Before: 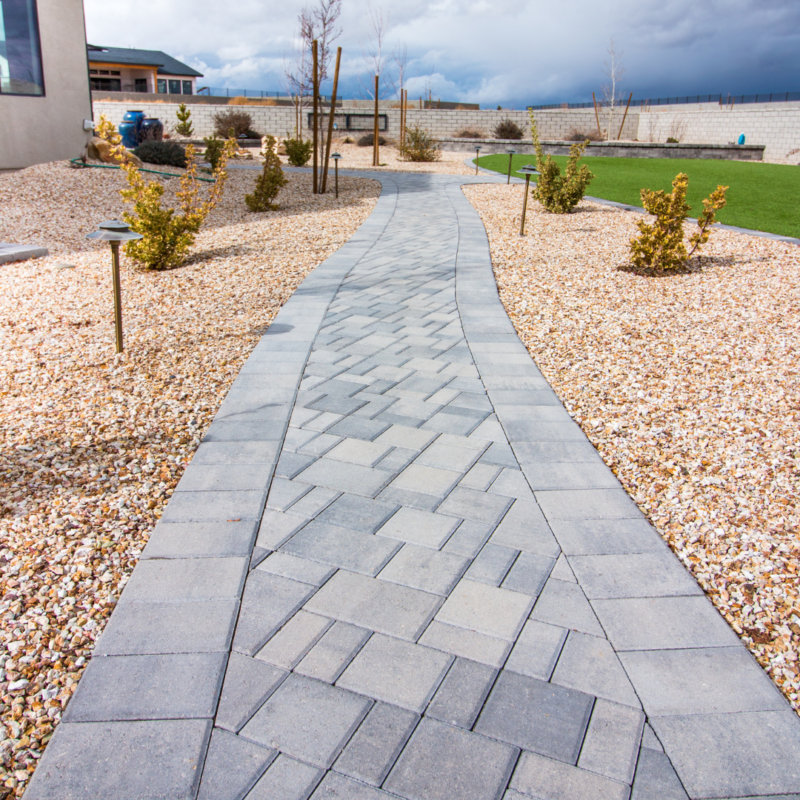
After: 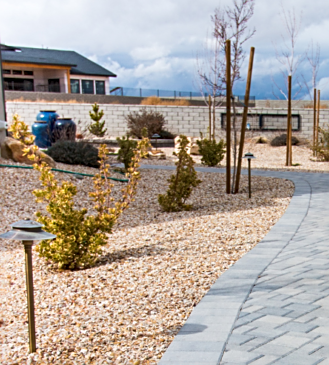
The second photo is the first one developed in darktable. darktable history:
crop and rotate: left 10.969%, top 0.103%, right 47.848%, bottom 54.186%
sharpen: on, module defaults
